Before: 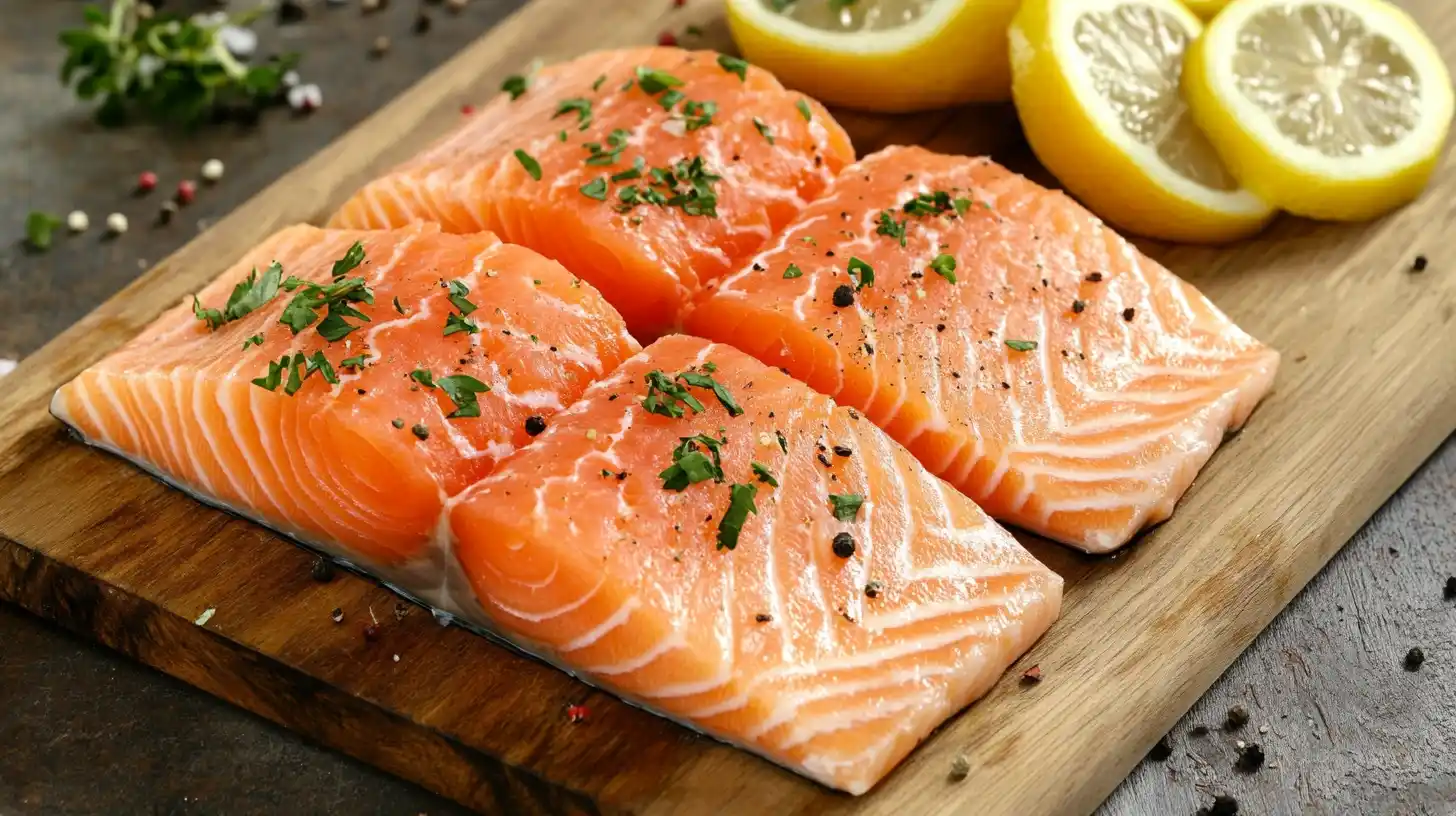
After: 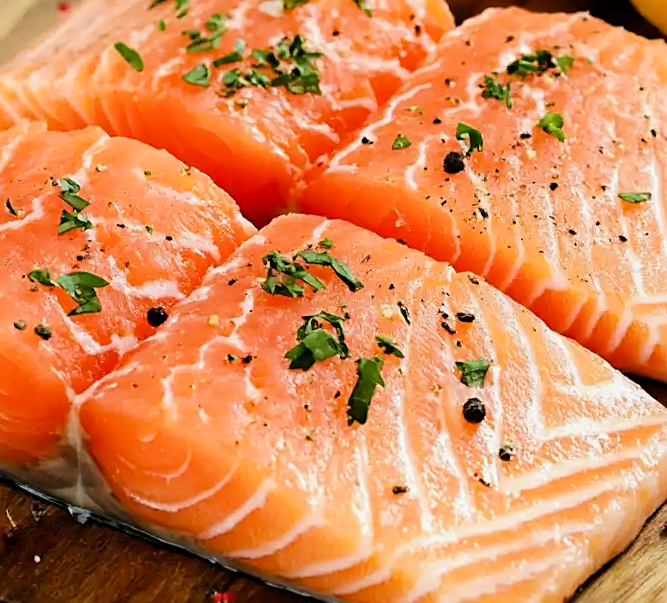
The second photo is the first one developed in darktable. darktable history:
haze removal: compatibility mode true, adaptive false
rotate and perspective: rotation -4.57°, crop left 0.054, crop right 0.944, crop top 0.087, crop bottom 0.914
filmic rgb: black relative exposure -8.54 EV, white relative exposure 5.52 EV, hardness 3.39, contrast 1.016
levels: mode automatic
crop and rotate: angle 0.02°, left 24.353%, top 13.219%, right 26.156%, bottom 8.224%
sharpen: amount 0.478
